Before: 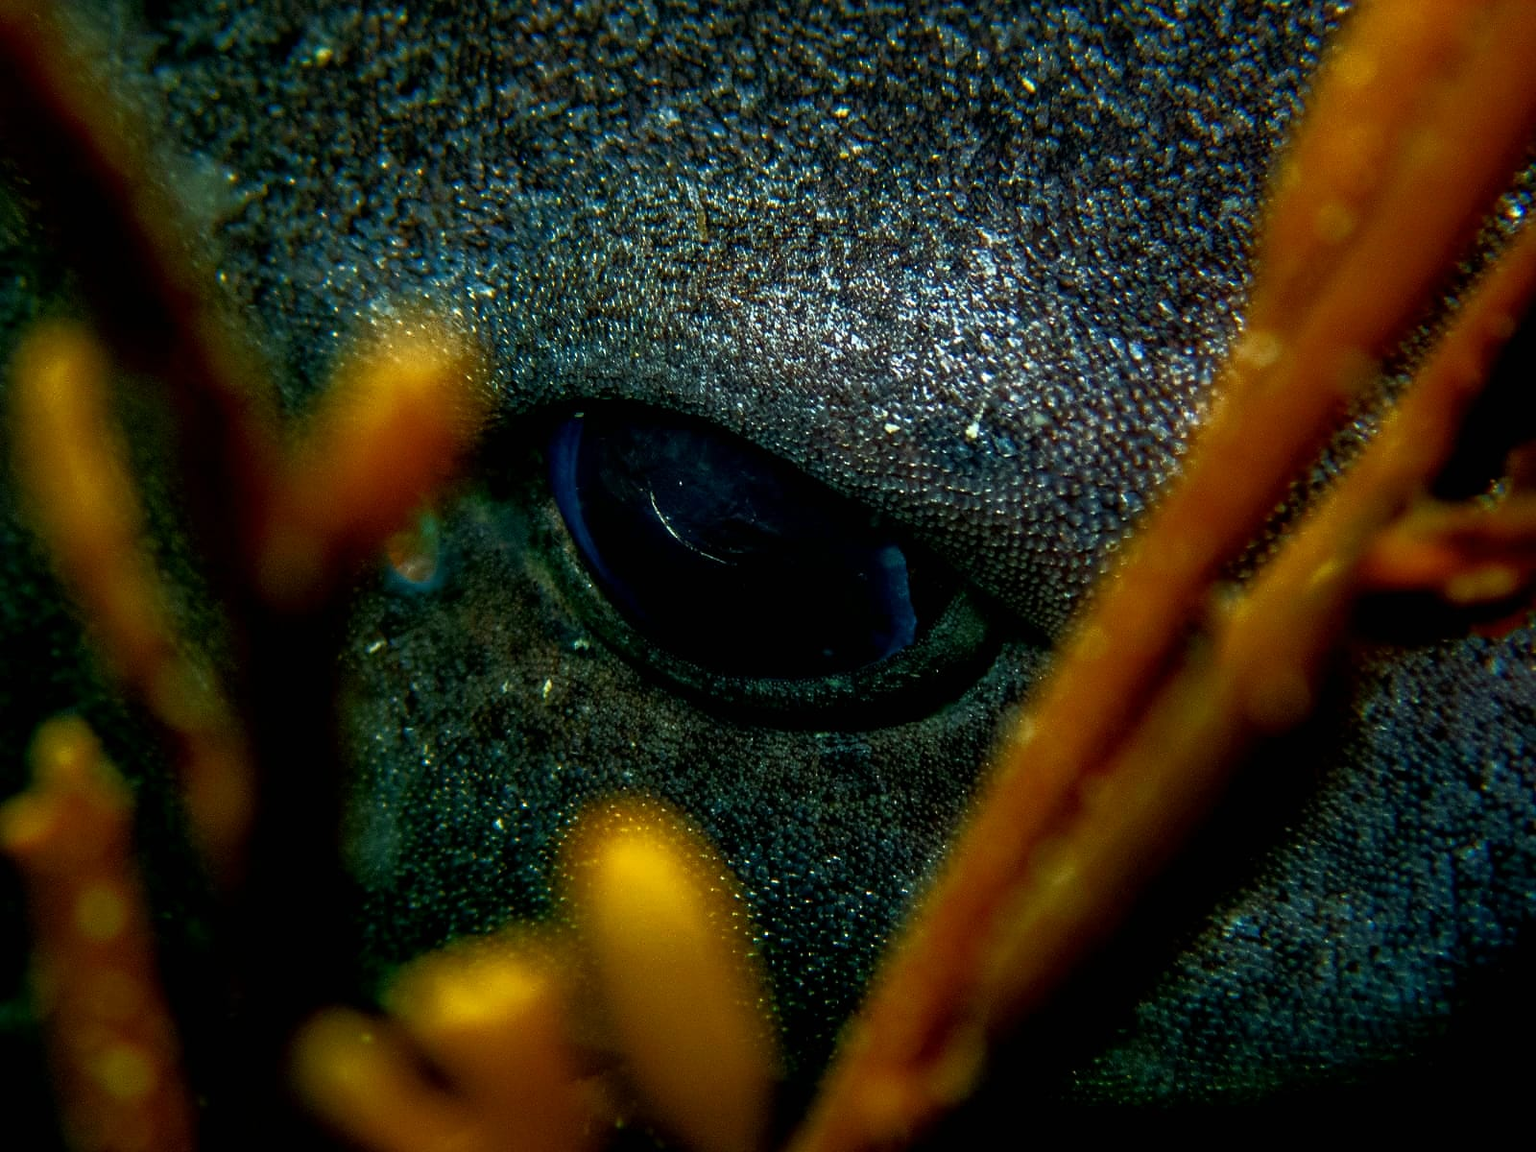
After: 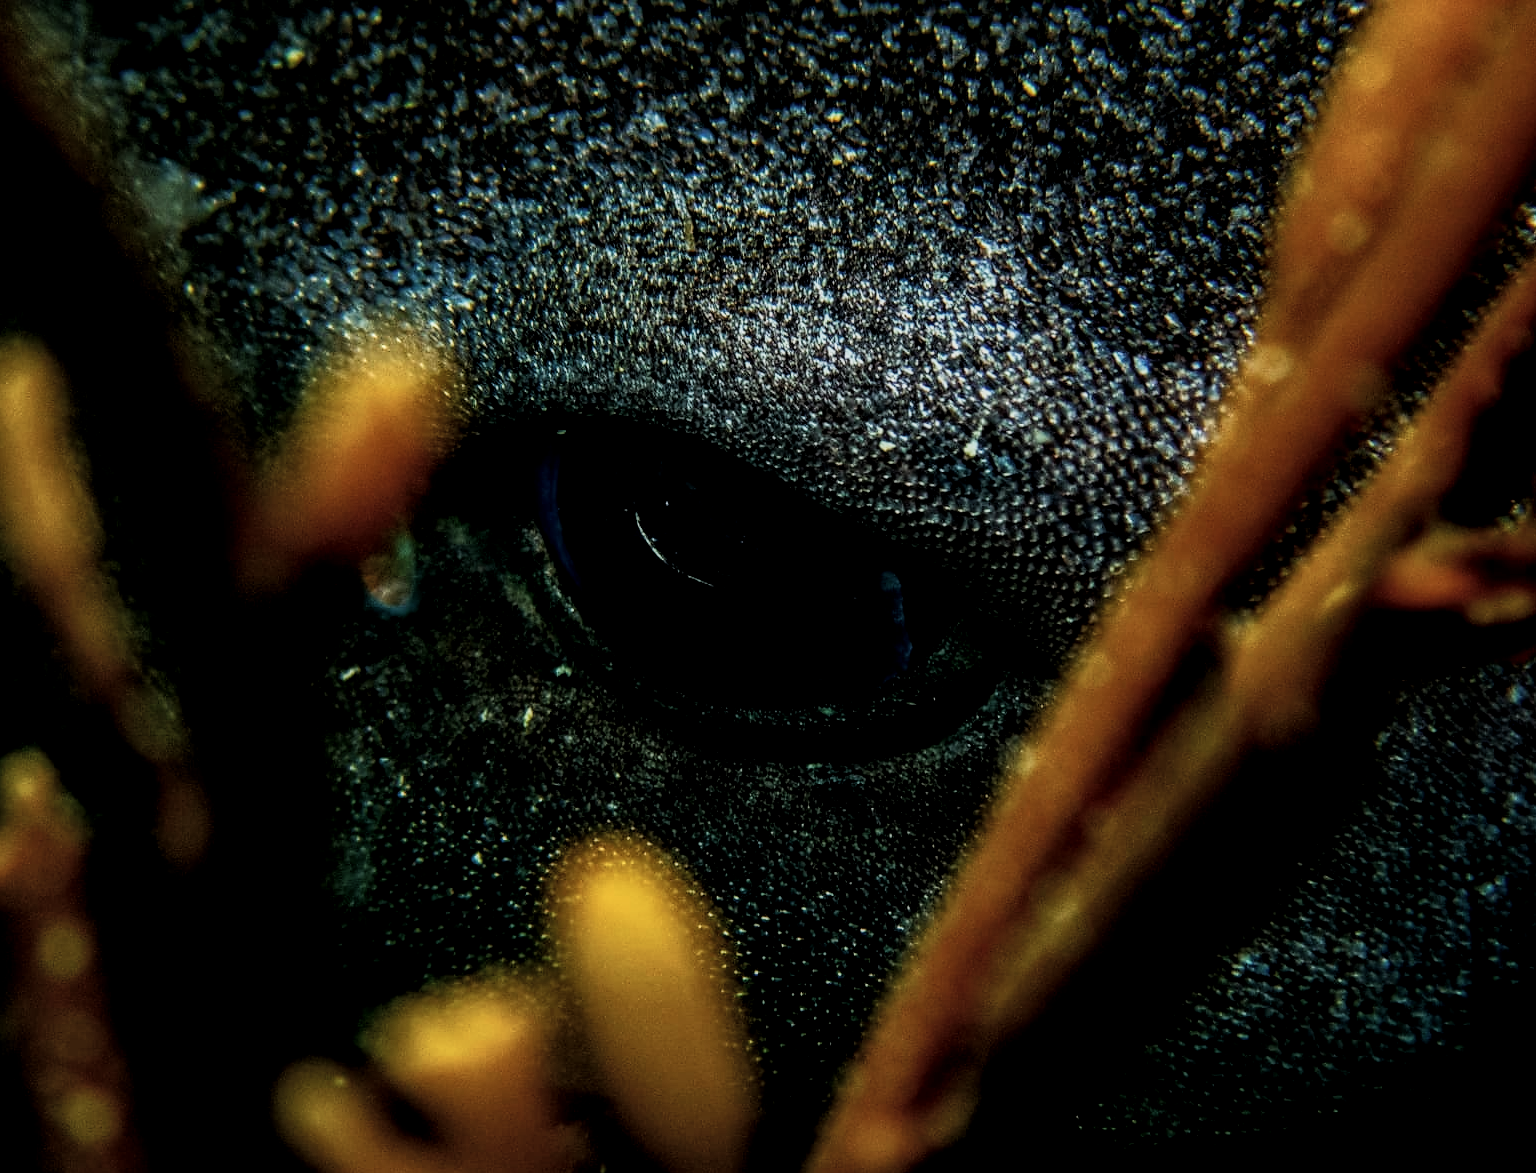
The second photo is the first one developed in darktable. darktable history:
contrast brightness saturation: saturation -0.103
tone equalizer: on, module defaults
crop and rotate: left 2.726%, right 1.27%, bottom 2.228%
exposure: exposure 0.074 EV, compensate highlight preservation false
local contrast: detail 130%
filmic rgb: black relative exposure -5.07 EV, white relative exposure 3.95 EV, threshold 2.98 EV, hardness 2.88, contrast 1.192, highlights saturation mix -28.78%, enable highlight reconstruction true
